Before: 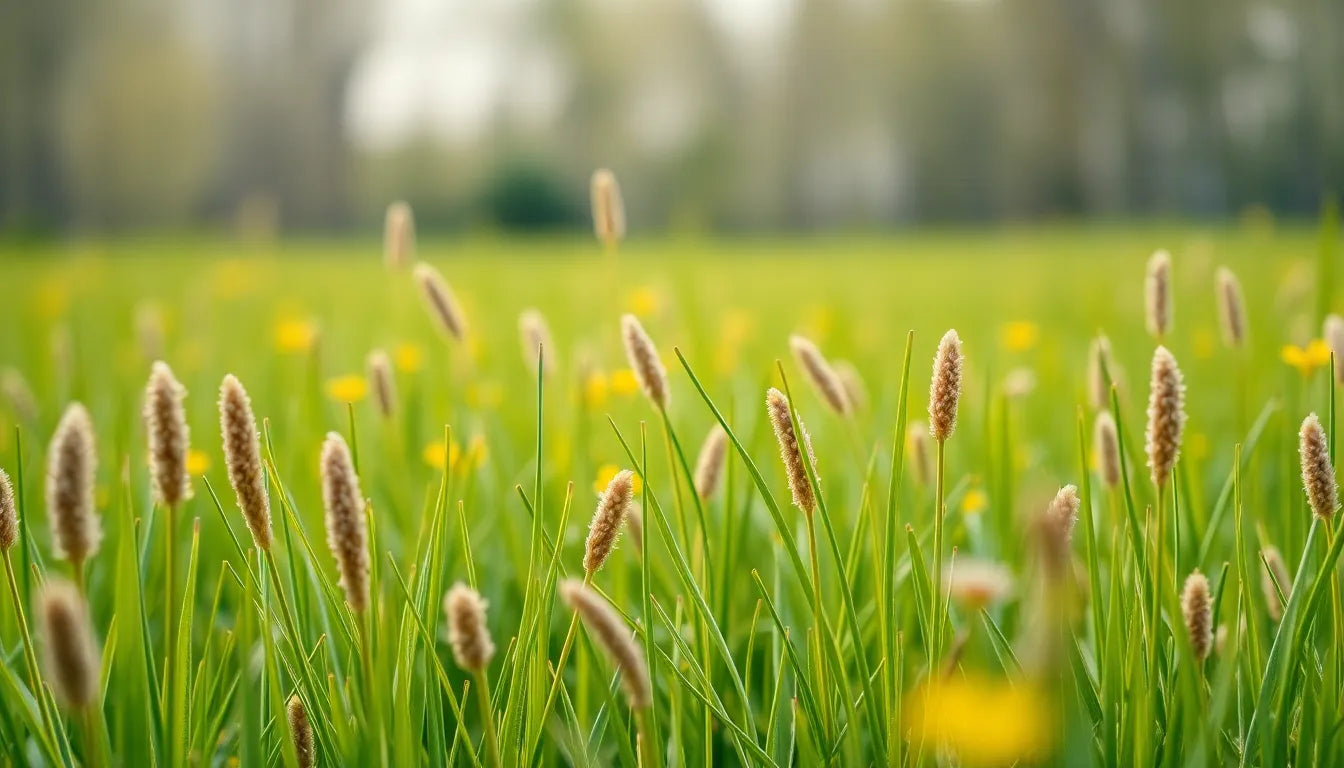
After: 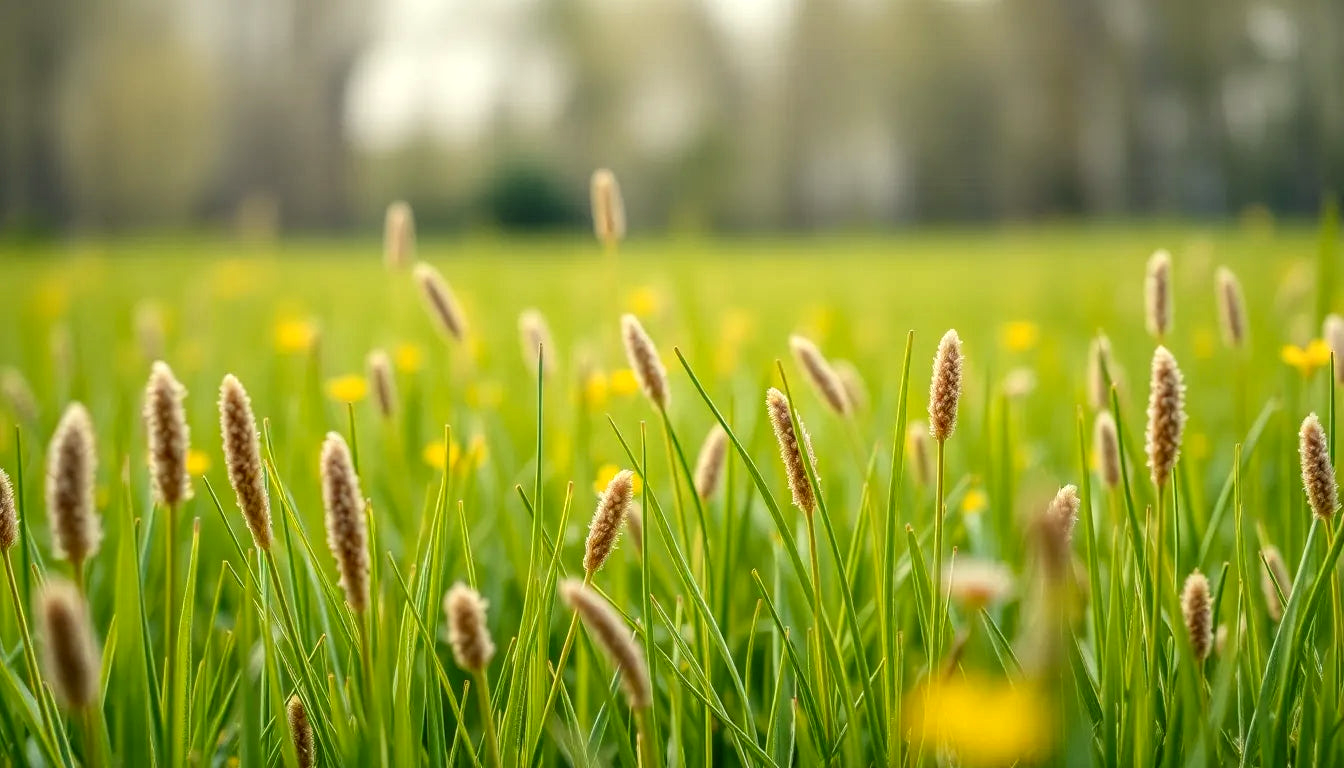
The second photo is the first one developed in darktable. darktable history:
color correction: highlights a* -0.998, highlights b* 4.53, shadows a* 3.65
local contrast: detail 130%
